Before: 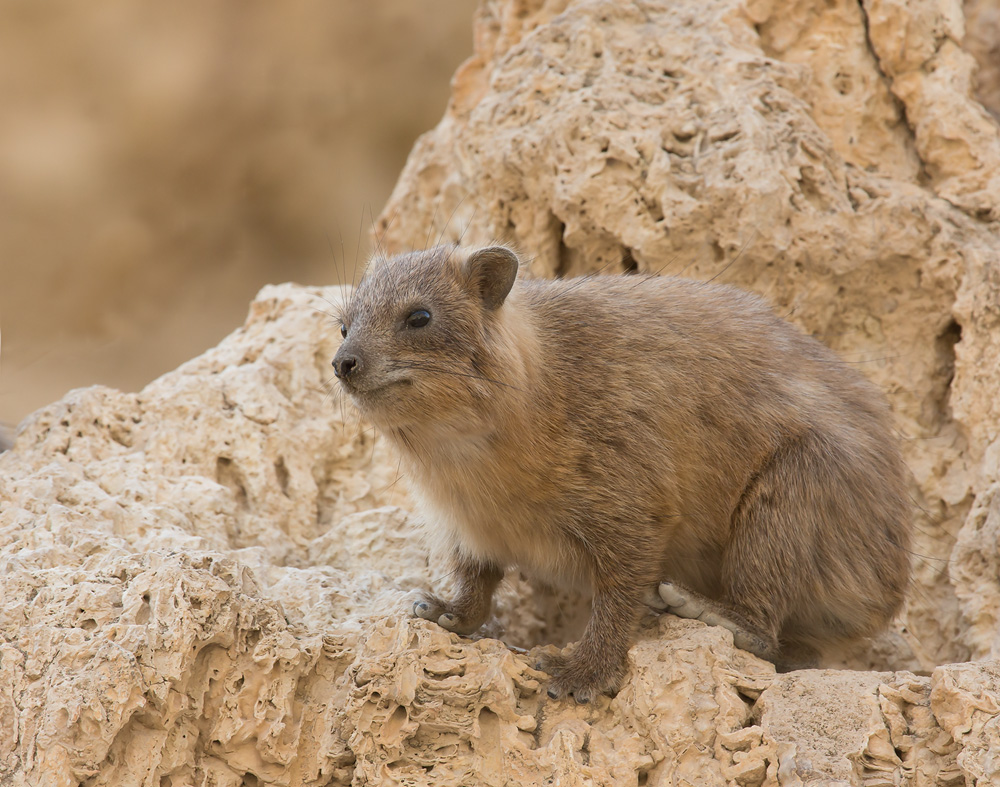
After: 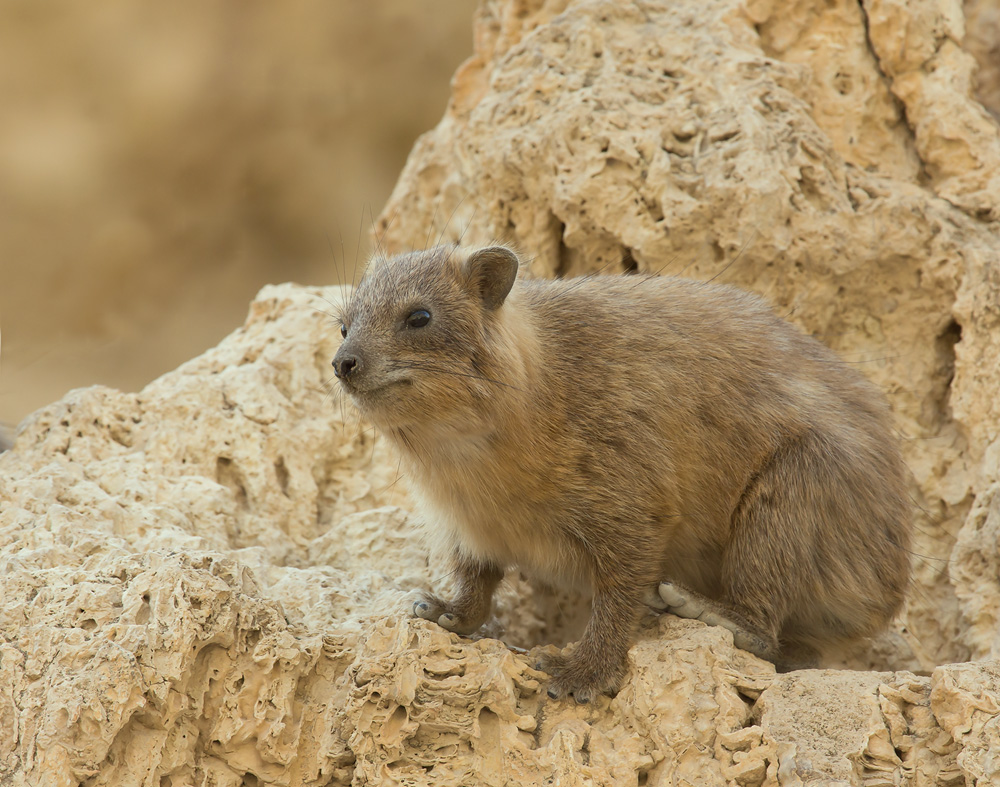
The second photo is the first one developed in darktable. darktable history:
color correction: highlights a* -4.29, highlights b* 6.78
